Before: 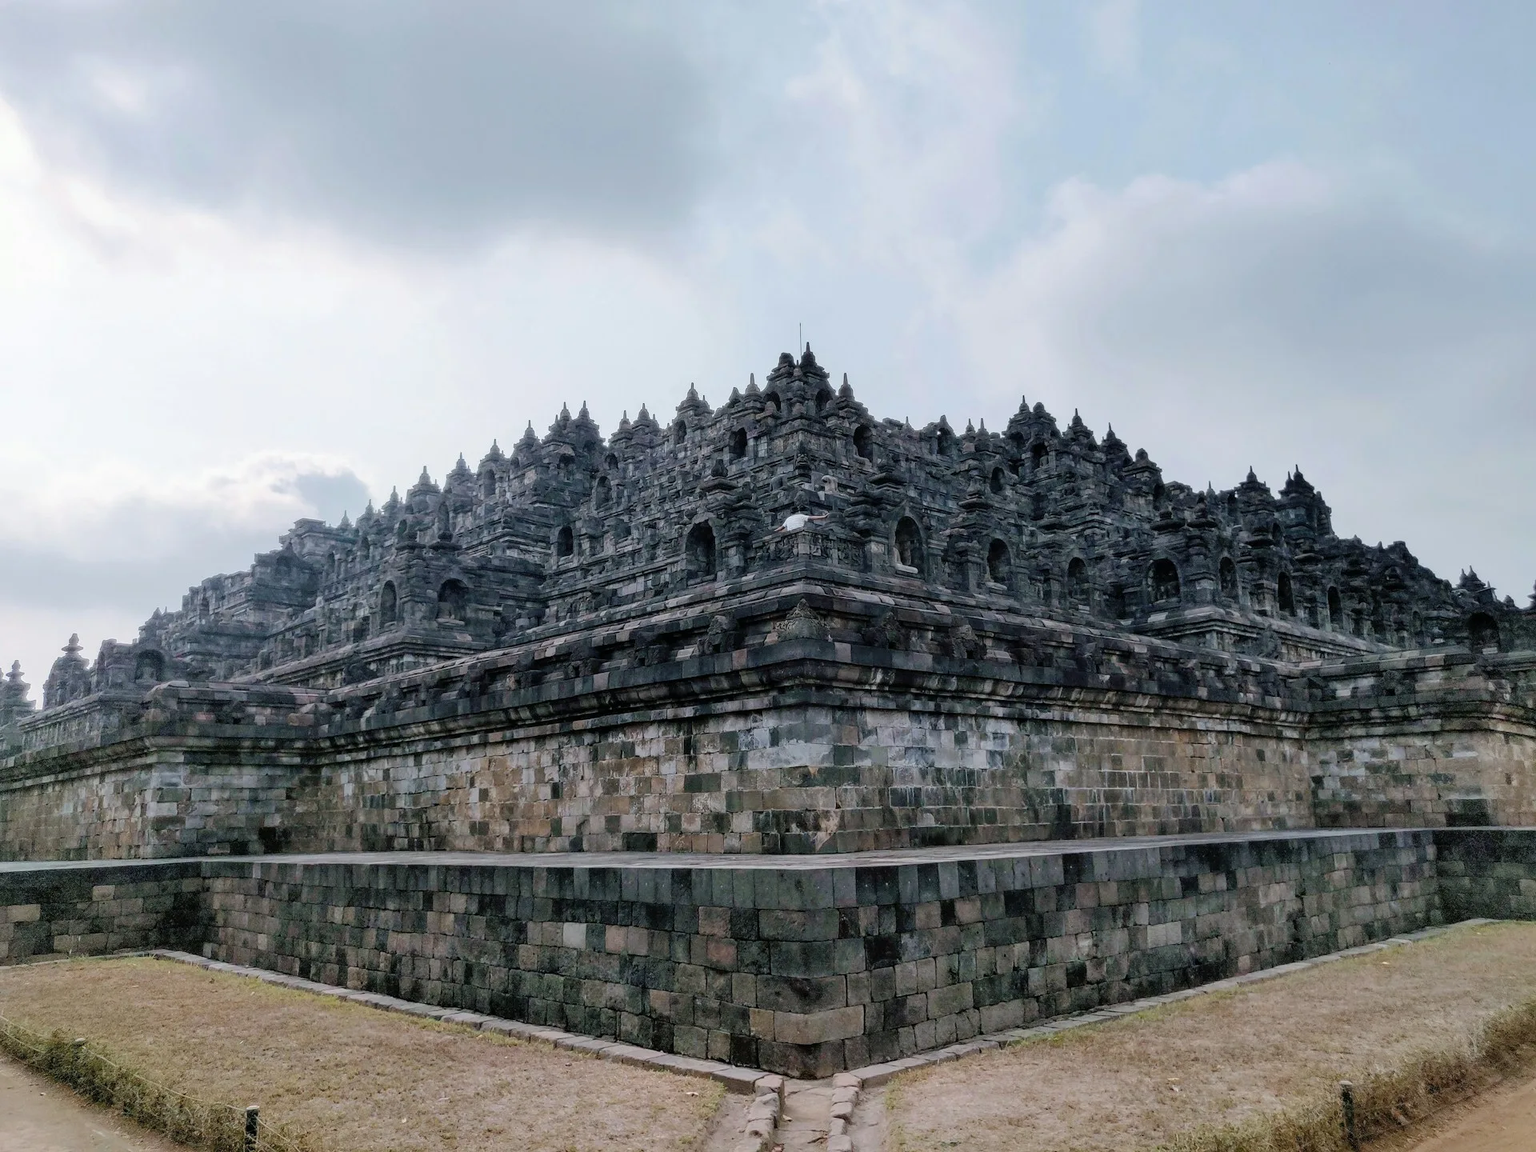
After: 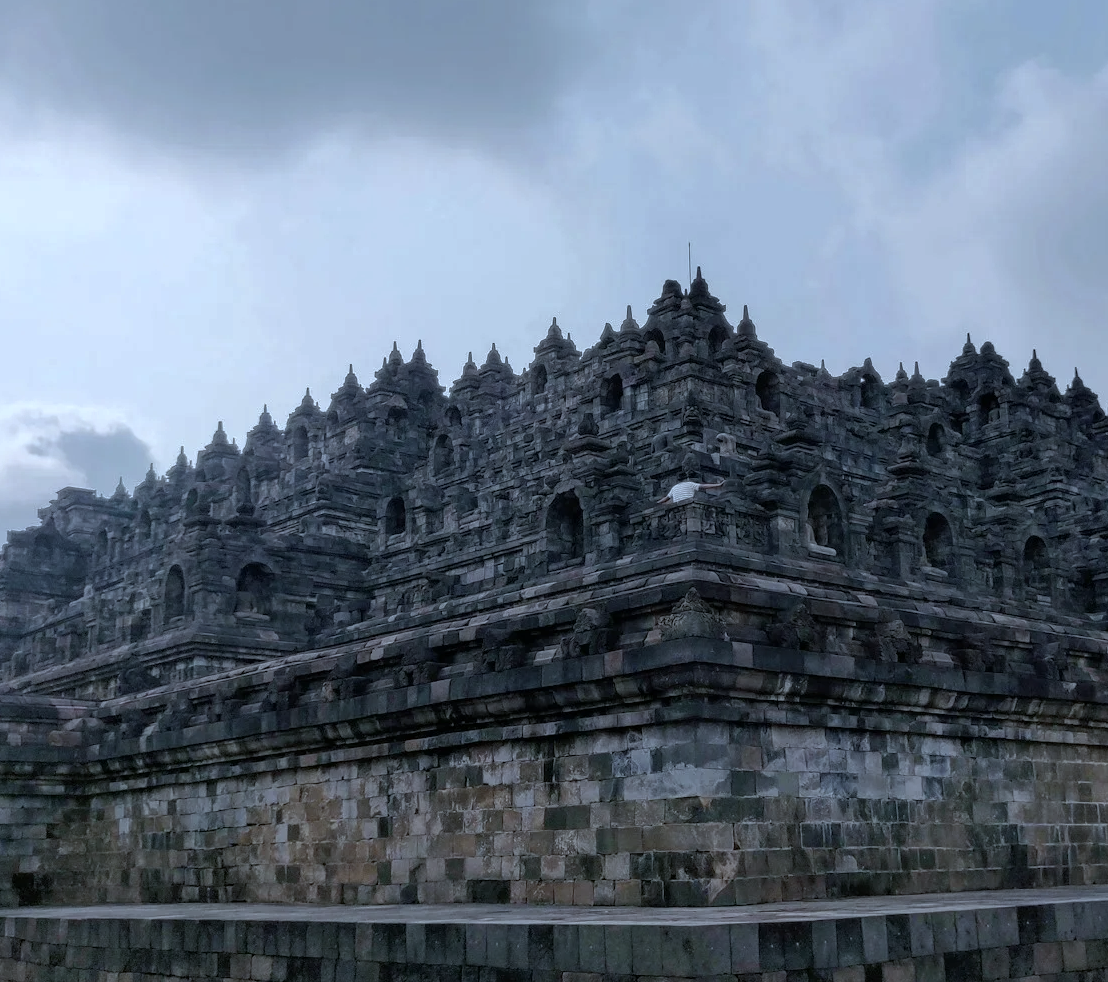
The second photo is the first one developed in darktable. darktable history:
white balance: red 0.924, blue 1.095
crop: left 16.202%, top 11.208%, right 26.045%, bottom 20.557%
tone curve: curves: ch0 [(0, 0) (0.797, 0.684) (1, 1)], color space Lab, linked channels, preserve colors none
